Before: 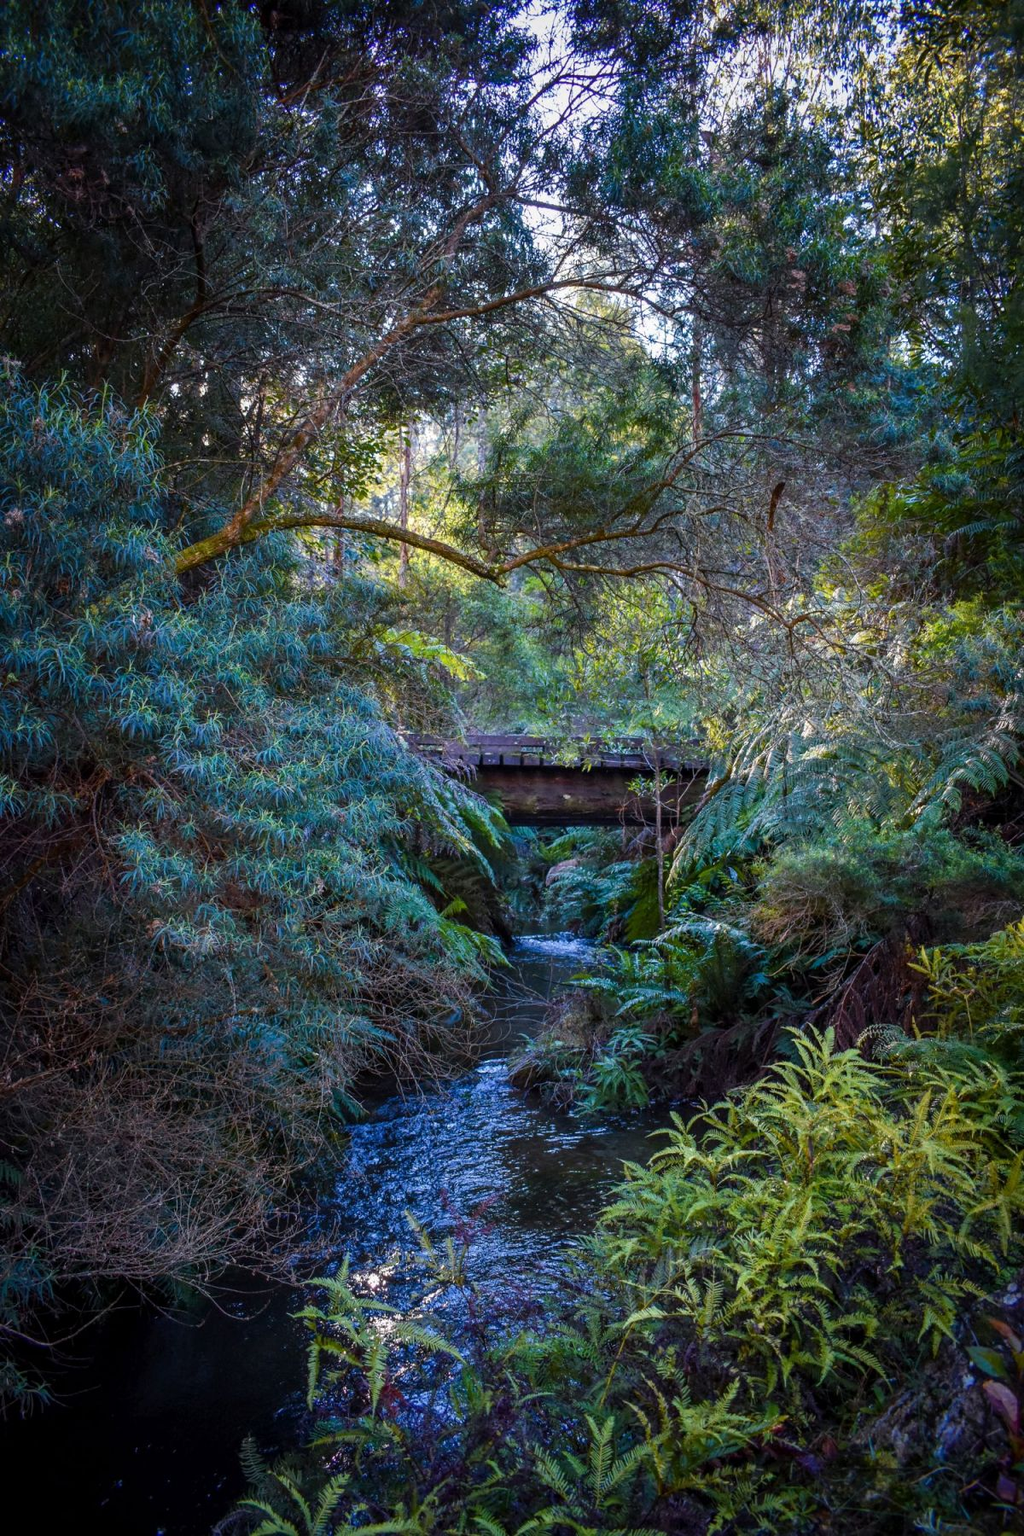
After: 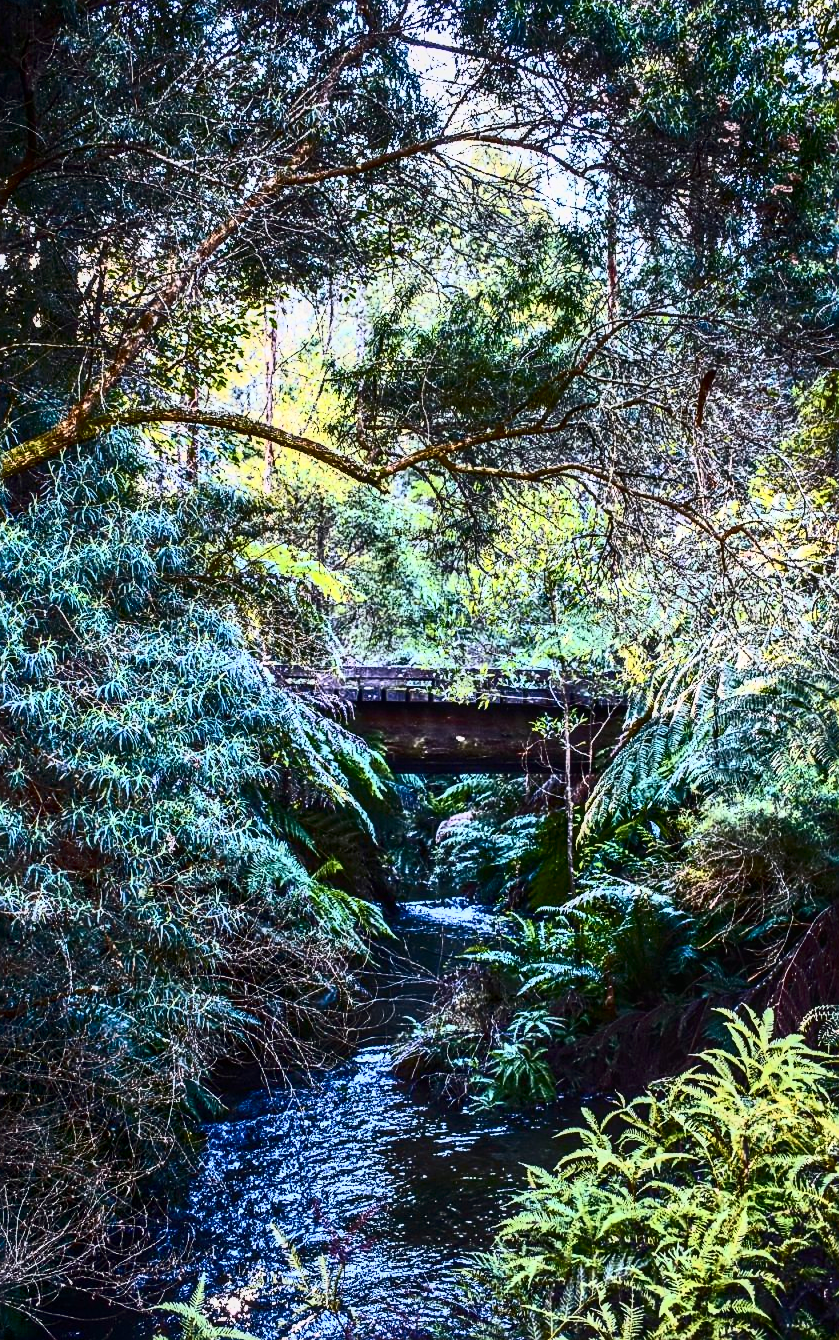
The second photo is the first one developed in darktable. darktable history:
sharpen: amount 0.493
crop and rotate: left 17.052%, top 10.855%, right 13.021%, bottom 14.691%
local contrast: on, module defaults
contrast brightness saturation: contrast 0.911, brightness 0.193
exposure: black level correction 0.001, exposure 0.5 EV, compensate highlight preservation false
